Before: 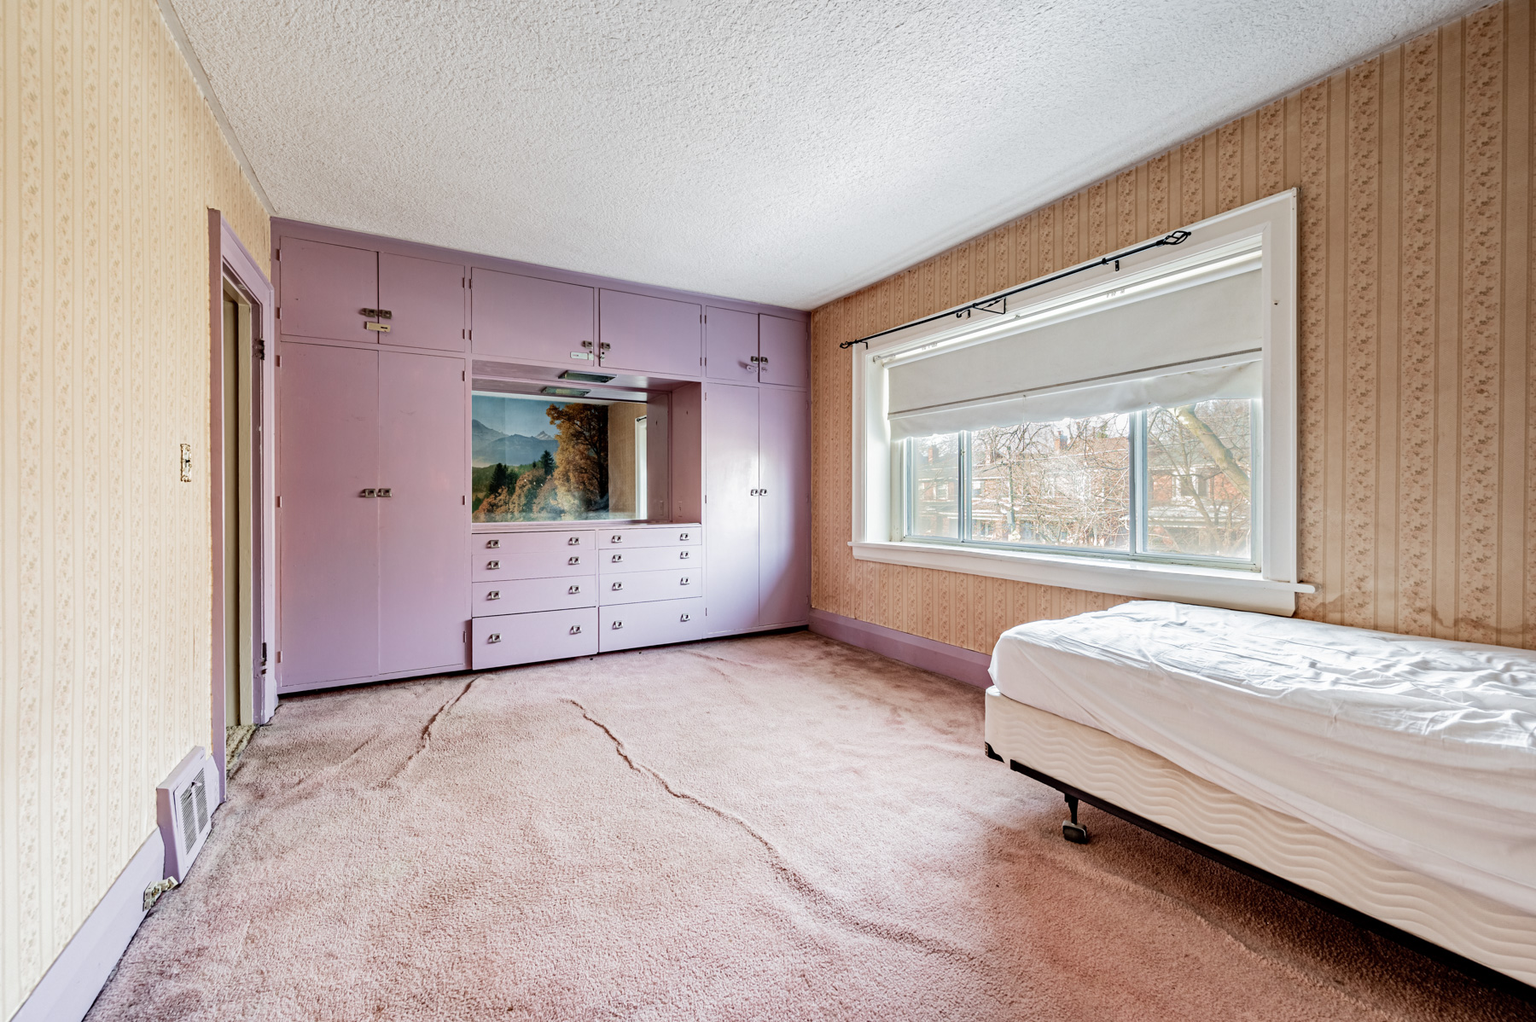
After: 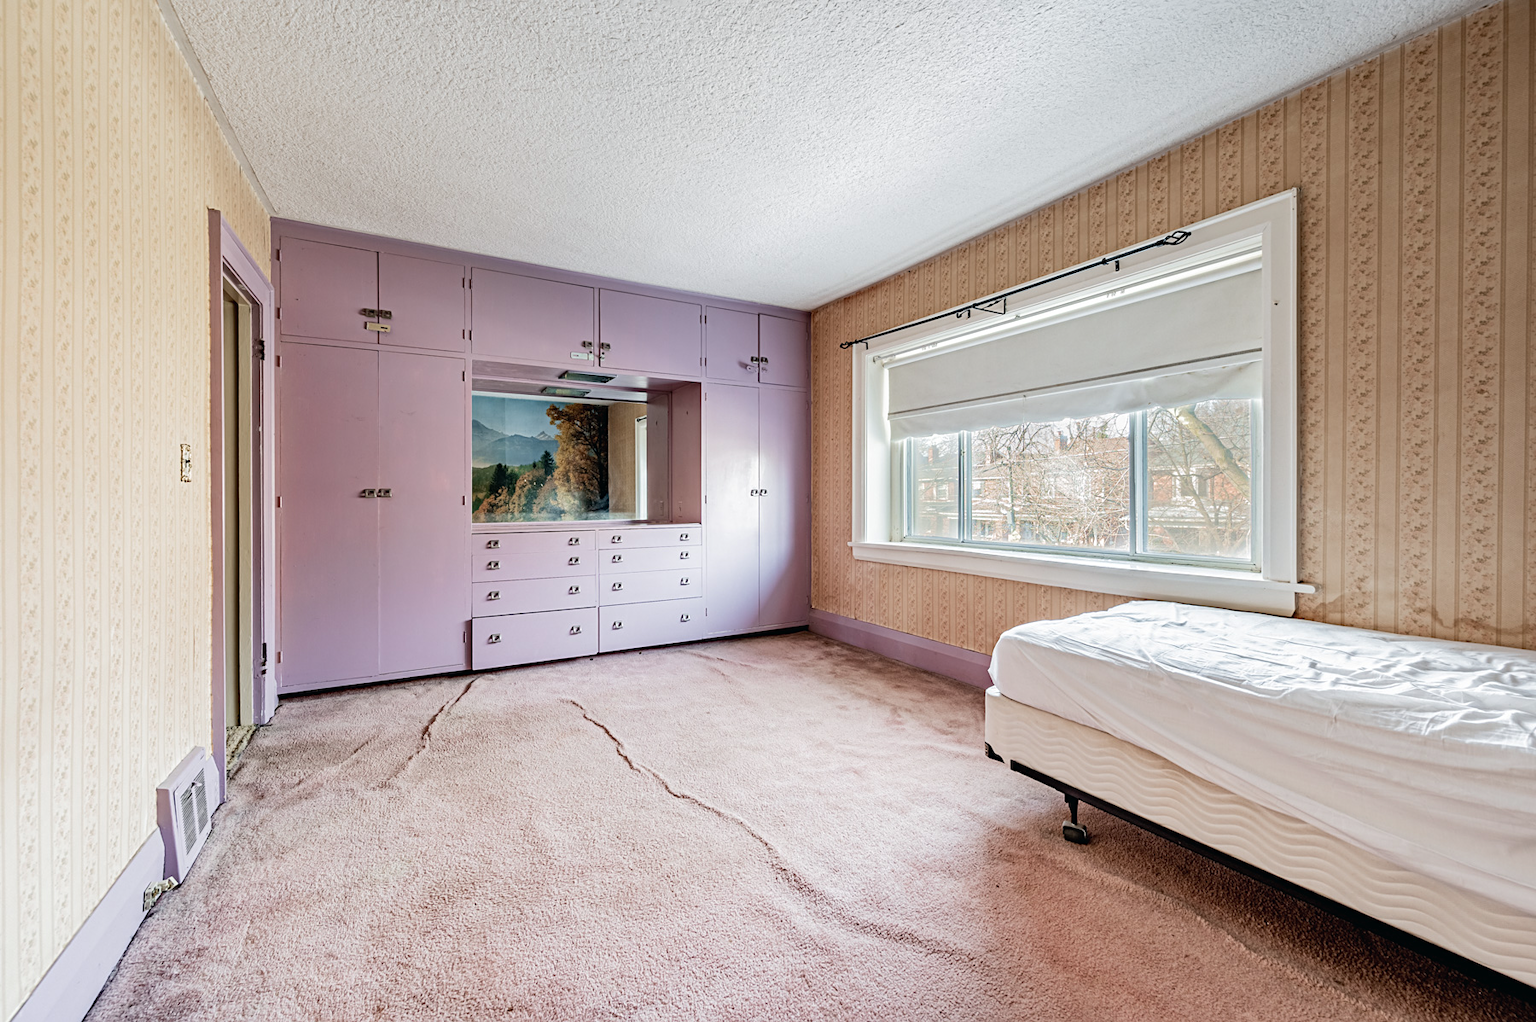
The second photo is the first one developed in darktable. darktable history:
color balance: mode lift, gamma, gain (sRGB), lift [1, 1, 1.022, 1.026]
sharpen: amount 0.2
